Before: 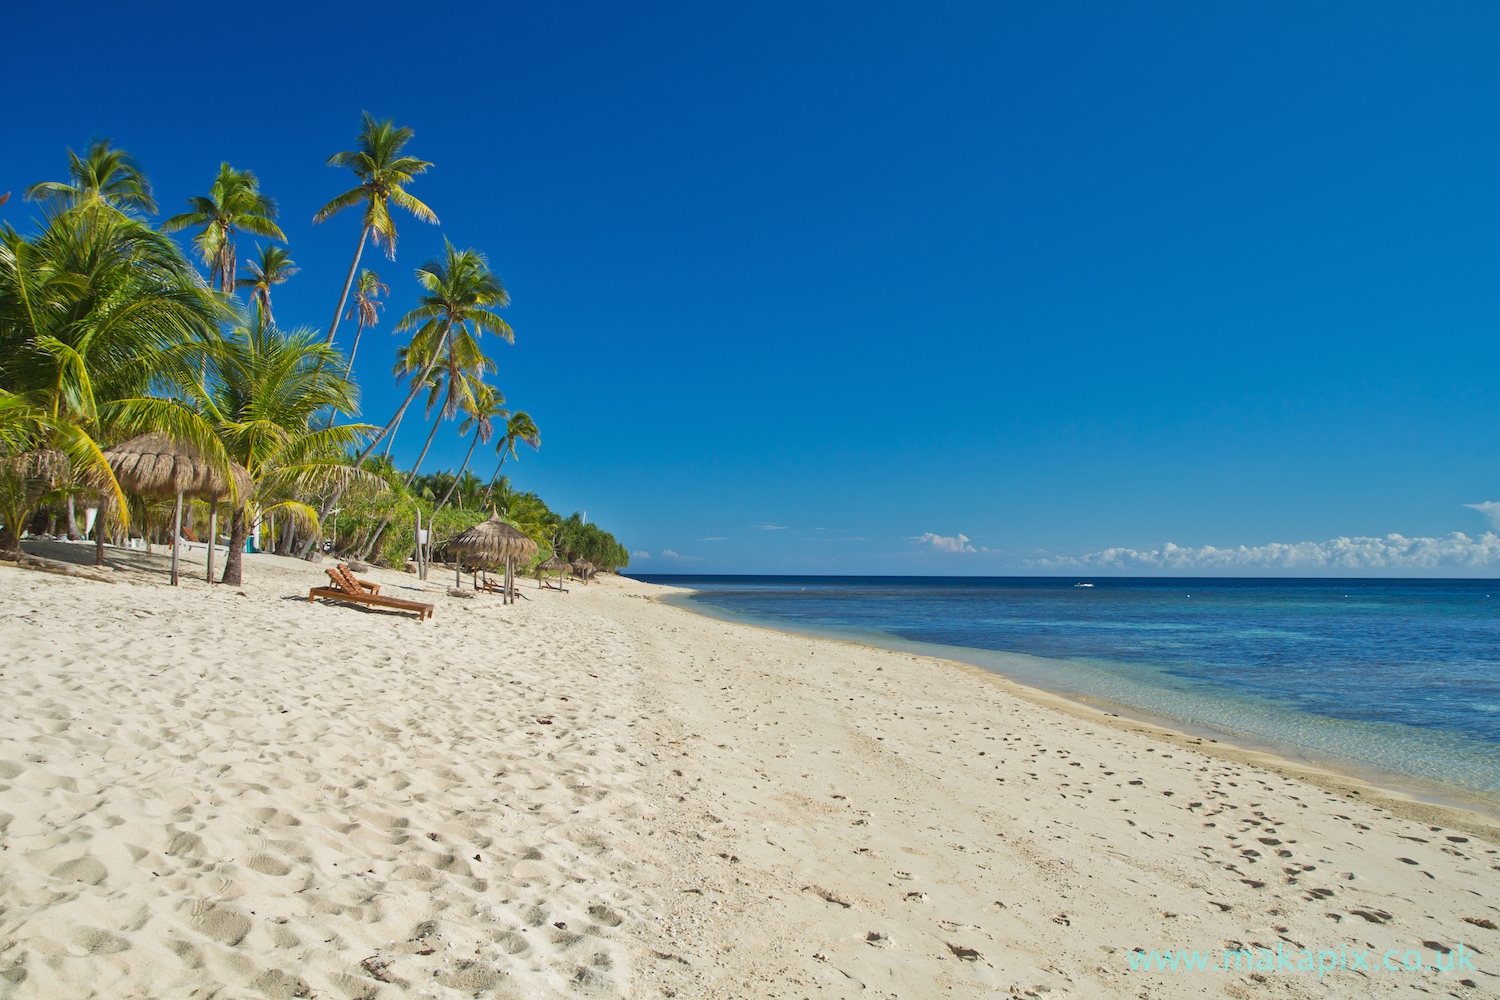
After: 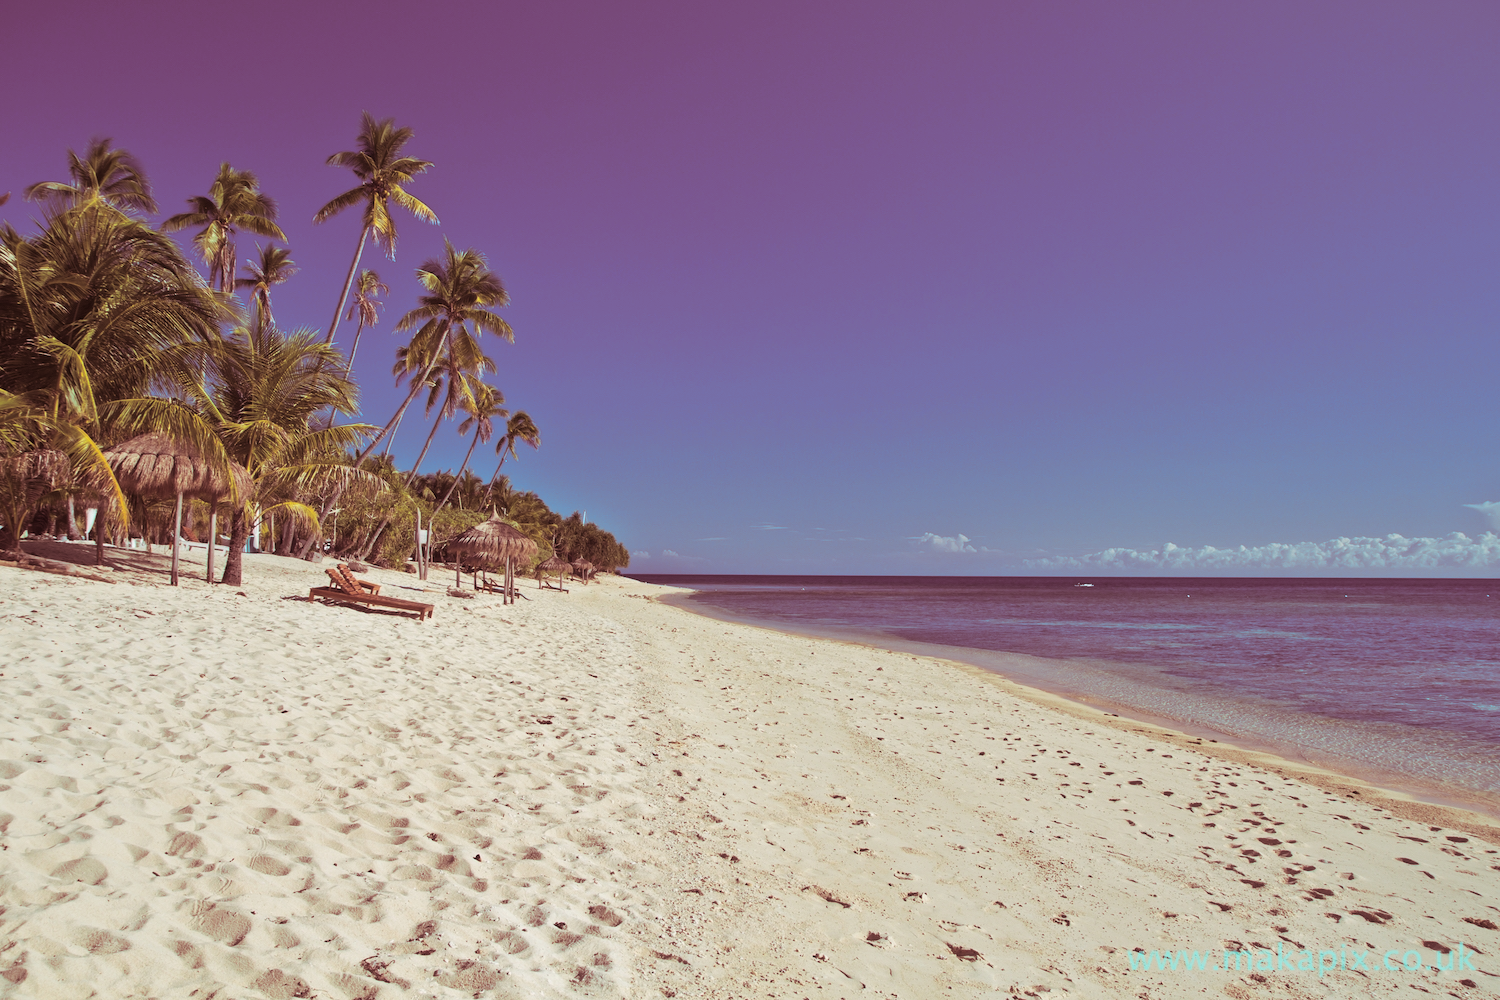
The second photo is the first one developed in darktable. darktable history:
split-toning: highlights › hue 187.2°, highlights › saturation 0.83, balance -68.05, compress 56.43%
tone curve: curves: ch0 [(0, 0) (0.003, 0.003) (0.011, 0.011) (0.025, 0.025) (0.044, 0.045) (0.069, 0.07) (0.1, 0.1) (0.136, 0.137) (0.177, 0.179) (0.224, 0.226) (0.277, 0.279) (0.335, 0.338) (0.399, 0.402) (0.468, 0.472) (0.543, 0.547) (0.623, 0.628) (0.709, 0.715) (0.801, 0.807) (0.898, 0.902) (1, 1)], preserve colors none
